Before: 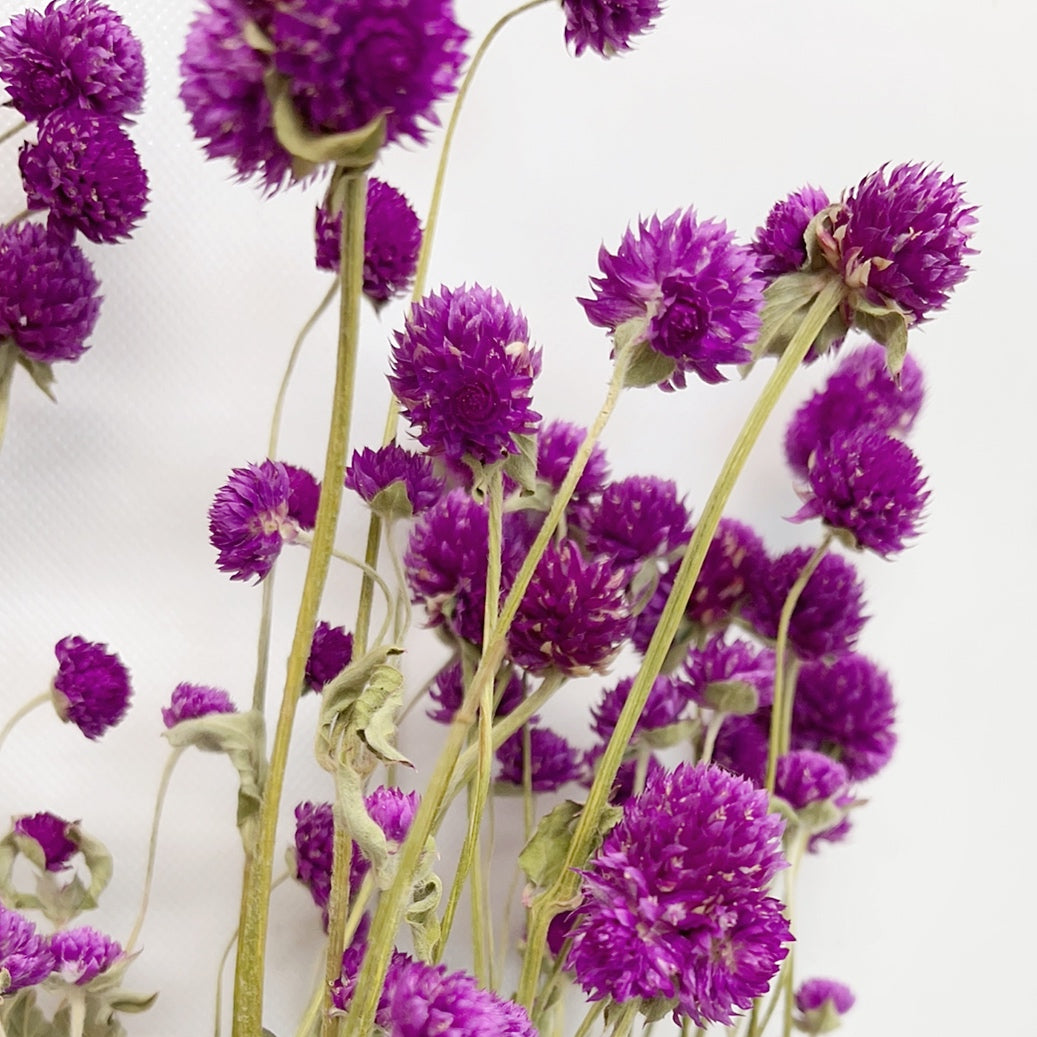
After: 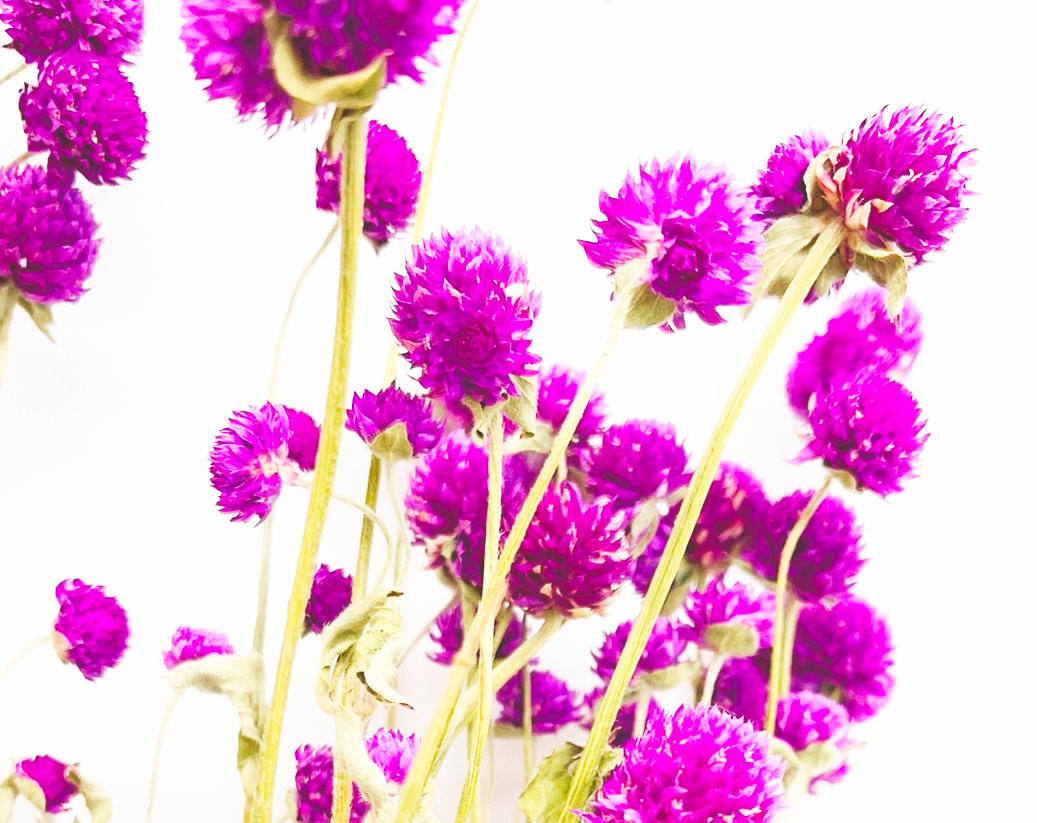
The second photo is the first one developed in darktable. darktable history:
color correction: saturation 1.34
exposure: black level correction -0.028, compensate highlight preservation false
base curve: curves: ch0 [(0, 0) (0.007, 0.004) (0.027, 0.03) (0.046, 0.07) (0.207, 0.54) (0.442, 0.872) (0.673, 0.972) (1, 1)], preserve colors none
crop and rotate: top 5.667%, bottom 14.937%
